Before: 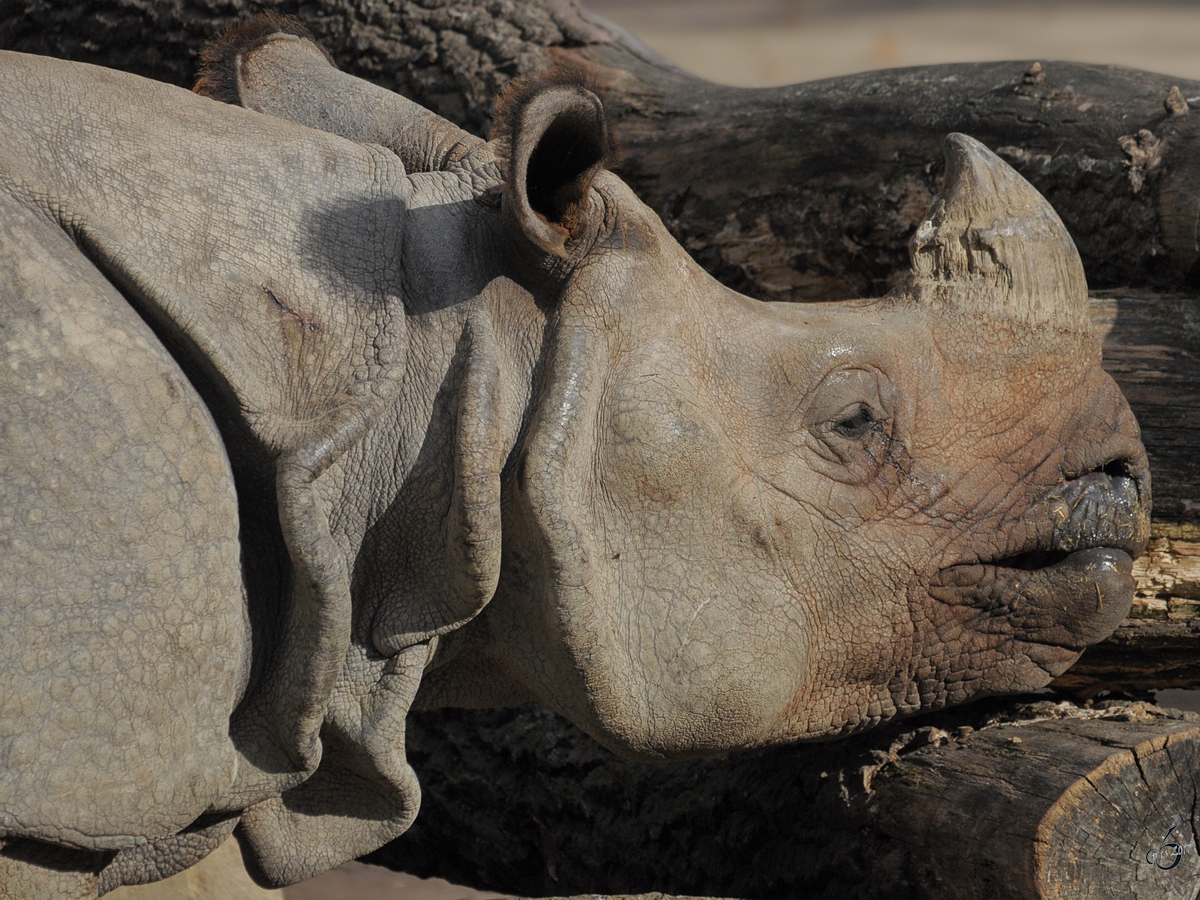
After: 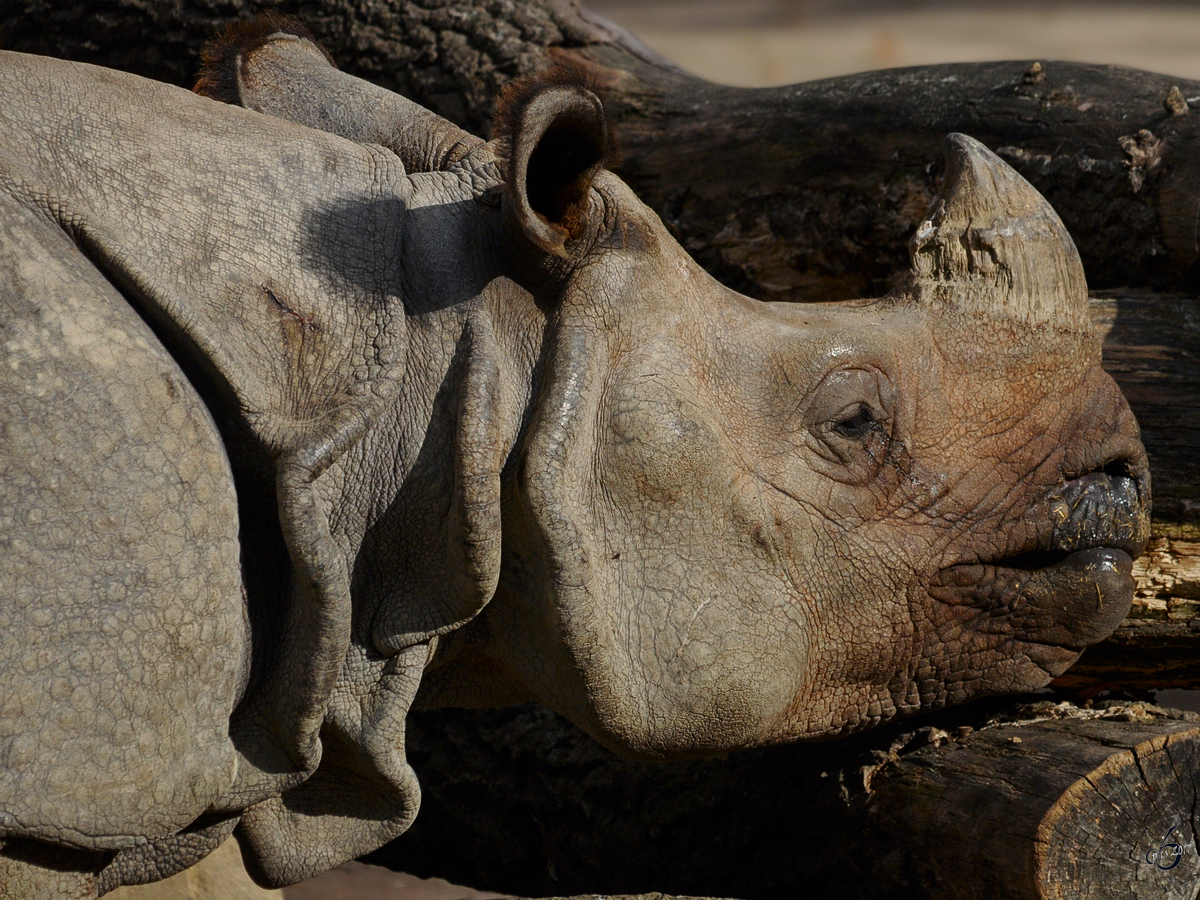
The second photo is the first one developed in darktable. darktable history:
contrast brightness saturation: contrast 0.192, brightness -0.108, saturation 0.213
